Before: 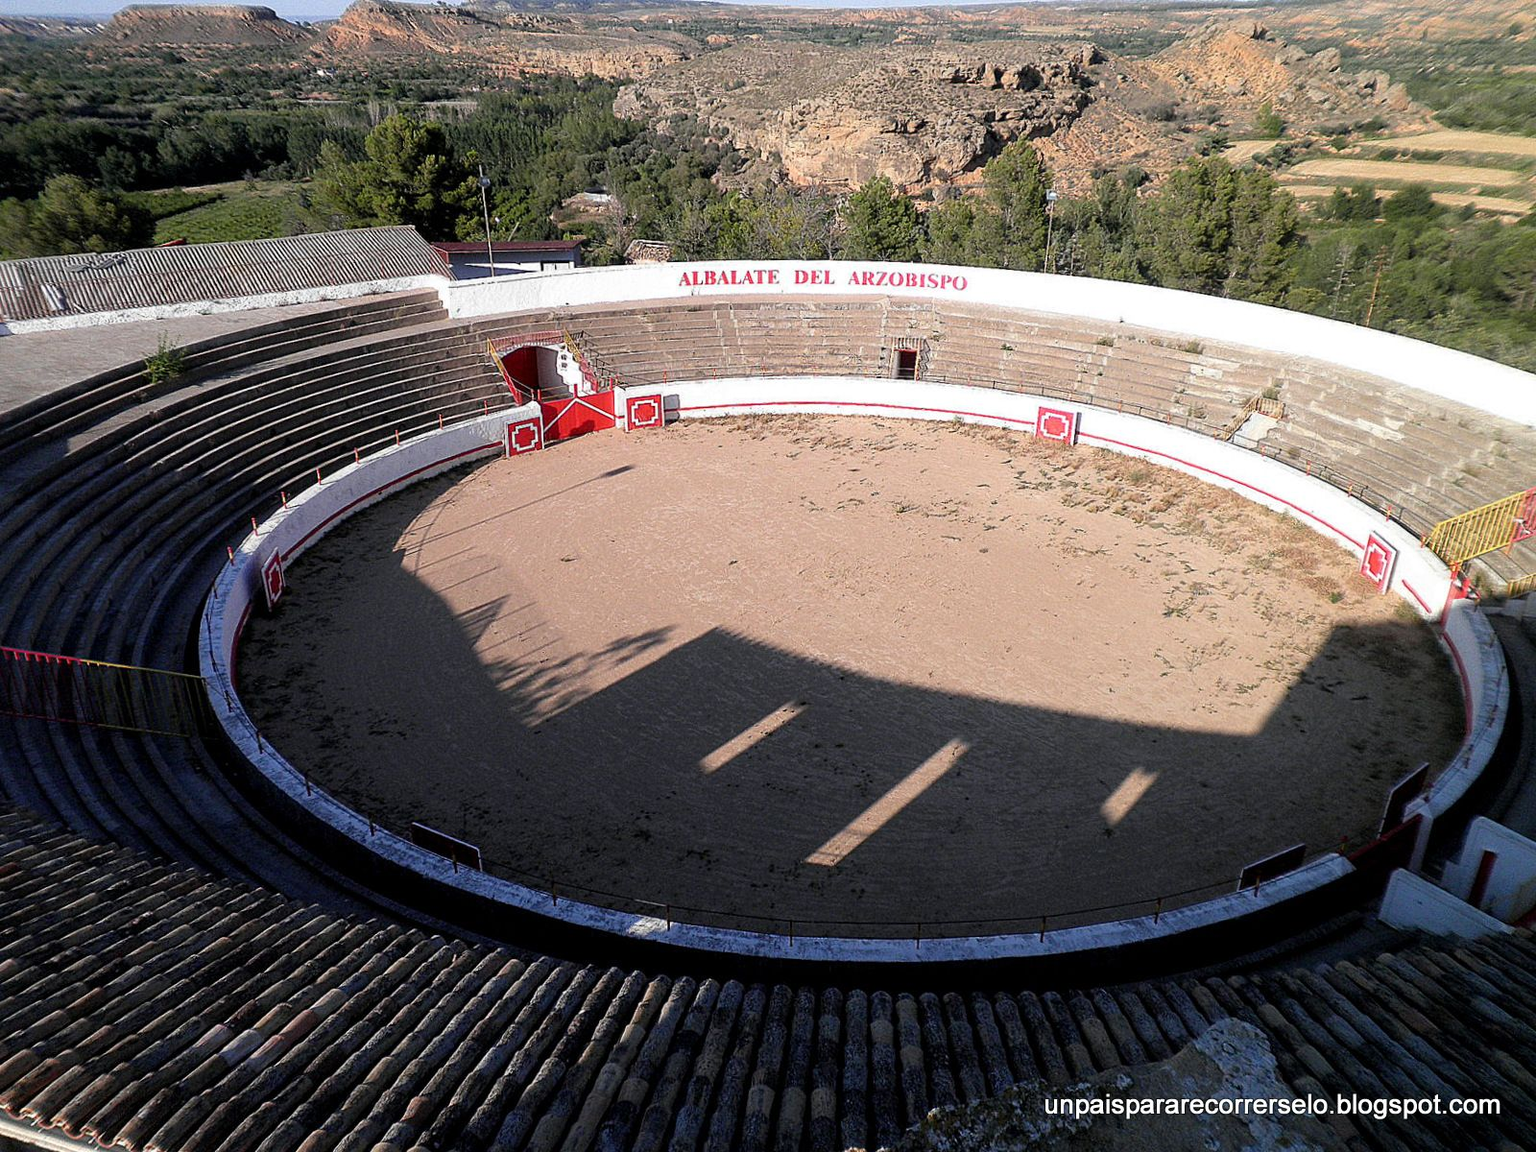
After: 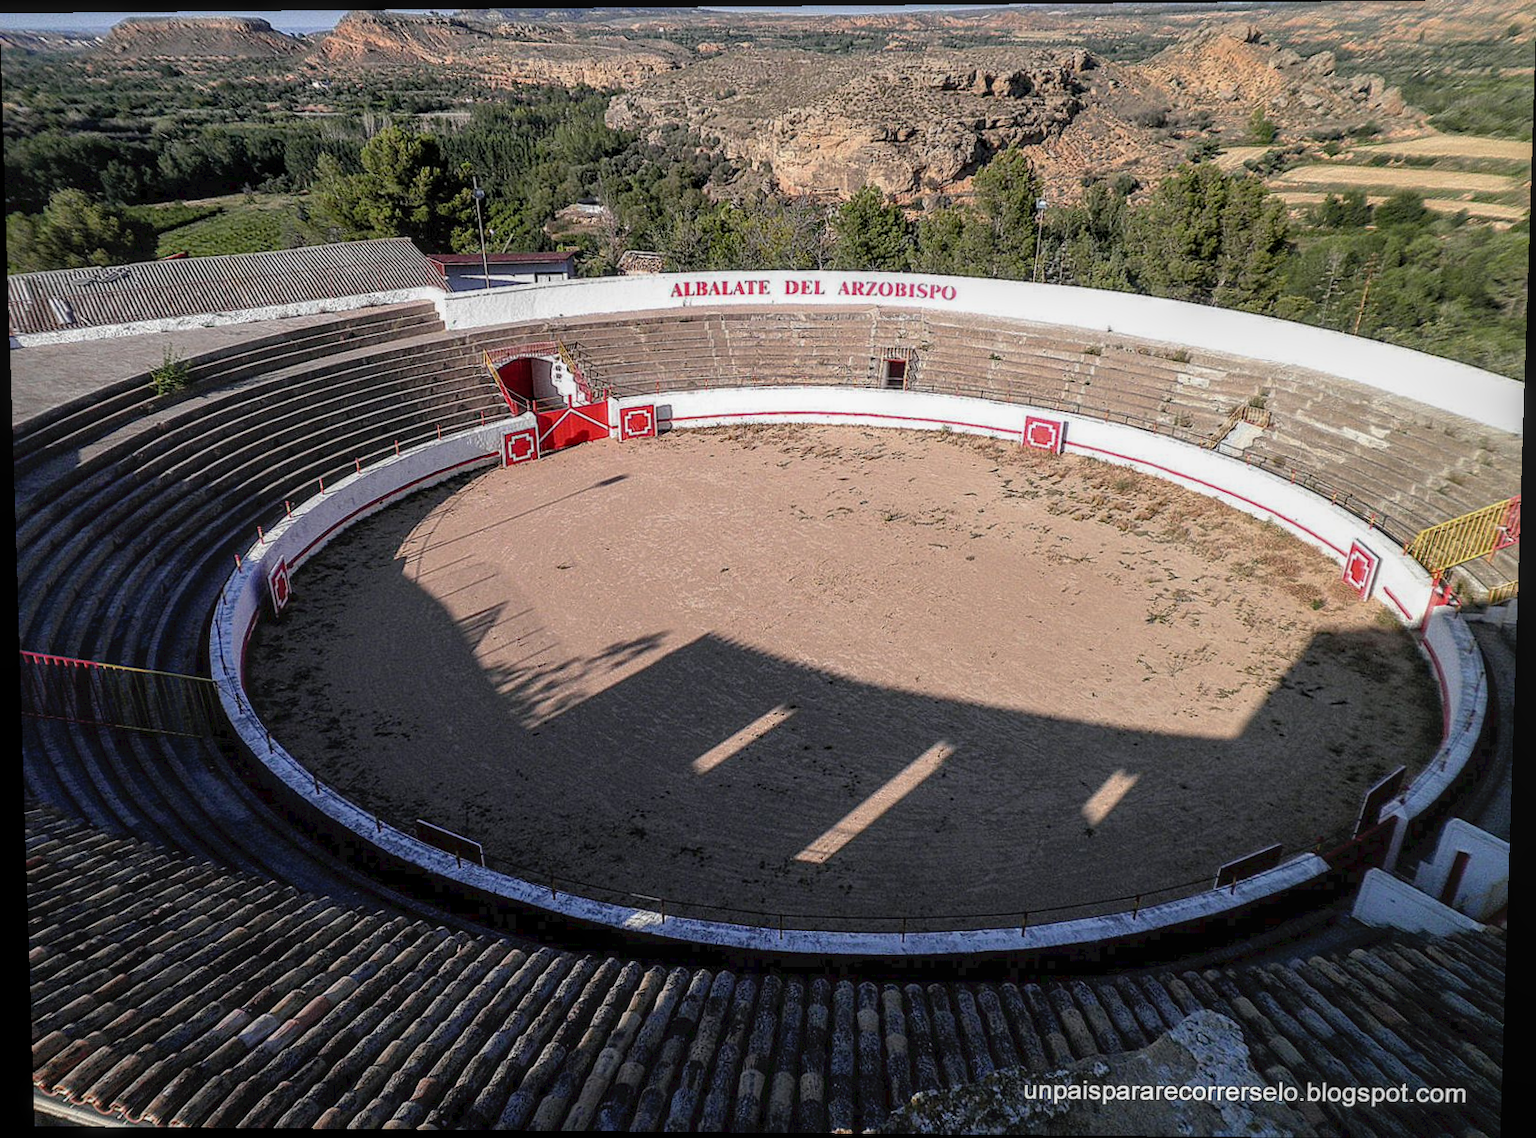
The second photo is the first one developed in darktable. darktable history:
rotate and perspective: lens shift (vertical) 0.048, lens shift (horizontal) -0.024, automatic cropping off
local contrast: highlights 0%, shadows 0%, detail 133%
tone curve: curves: ch0 [(0, 0) (0.003, 0.032) (0.011, 0.034) (0.025, 0.039) (0.044, 0.055) (0.069, 0.078) (0.1, 0.111) (0.136, 0.147) (0.177, 0.191) (0.224, 0.238) (0.277, 0.291) (0.335, 0.35) (0.399, 0.41) (0.468, 0.48) (0.543, 0.547) (0.623, 0.621) (0.709, 0.699) (0.801, 0.789) (0.898, 0.884) (1, 1)], preserve colors none
